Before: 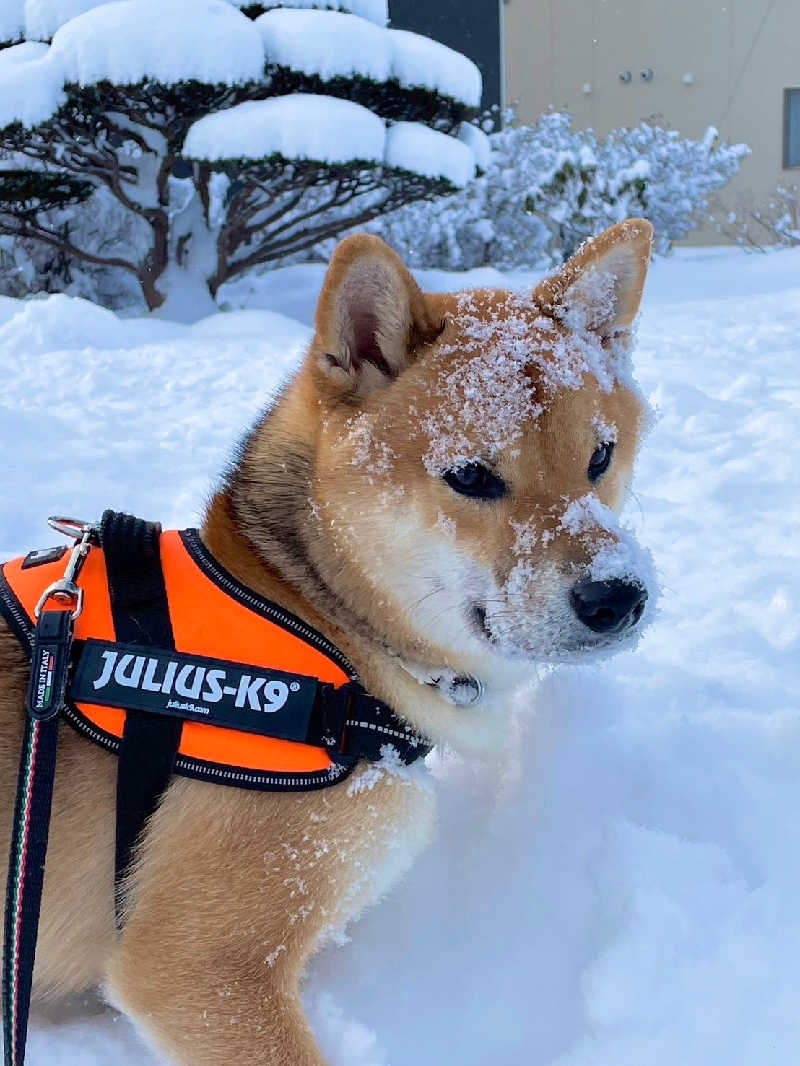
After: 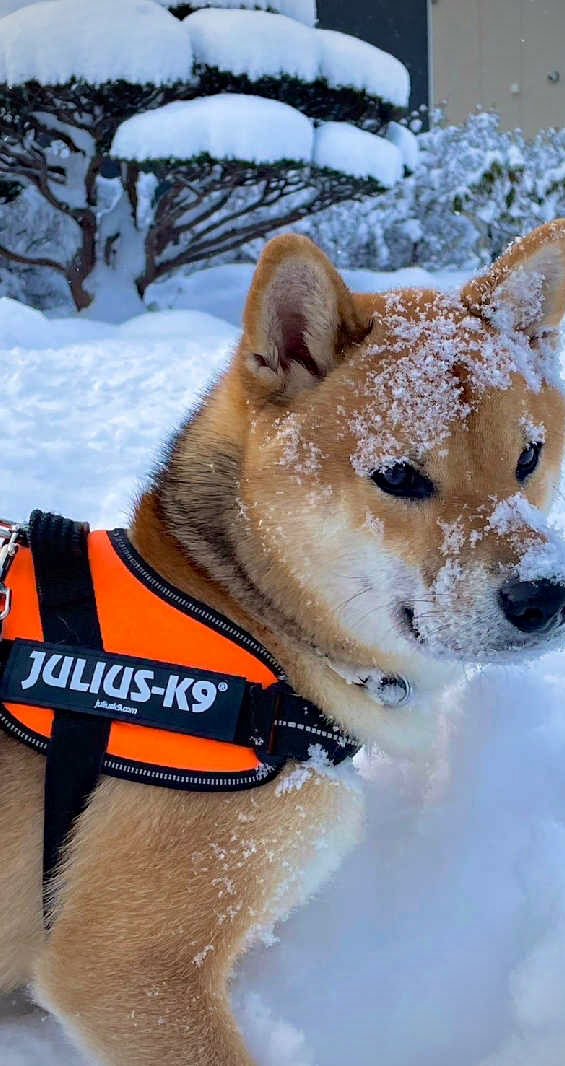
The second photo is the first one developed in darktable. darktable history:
vignetting: on, module defaults
crop and rotate: left 9.048%, right 20.279%
haze removal: compatibility mode true, adaptive false
